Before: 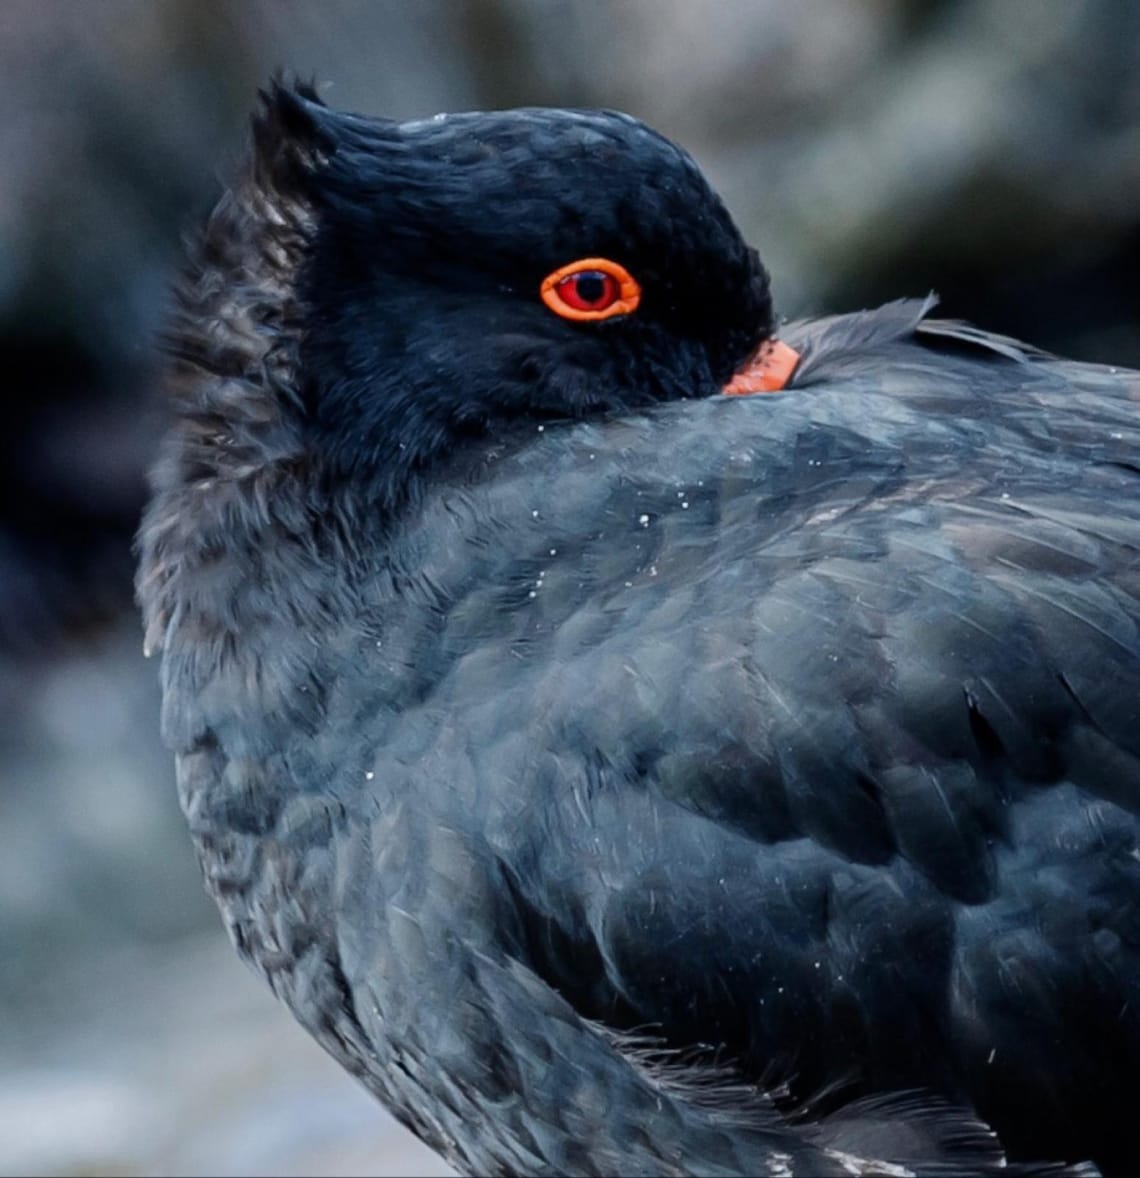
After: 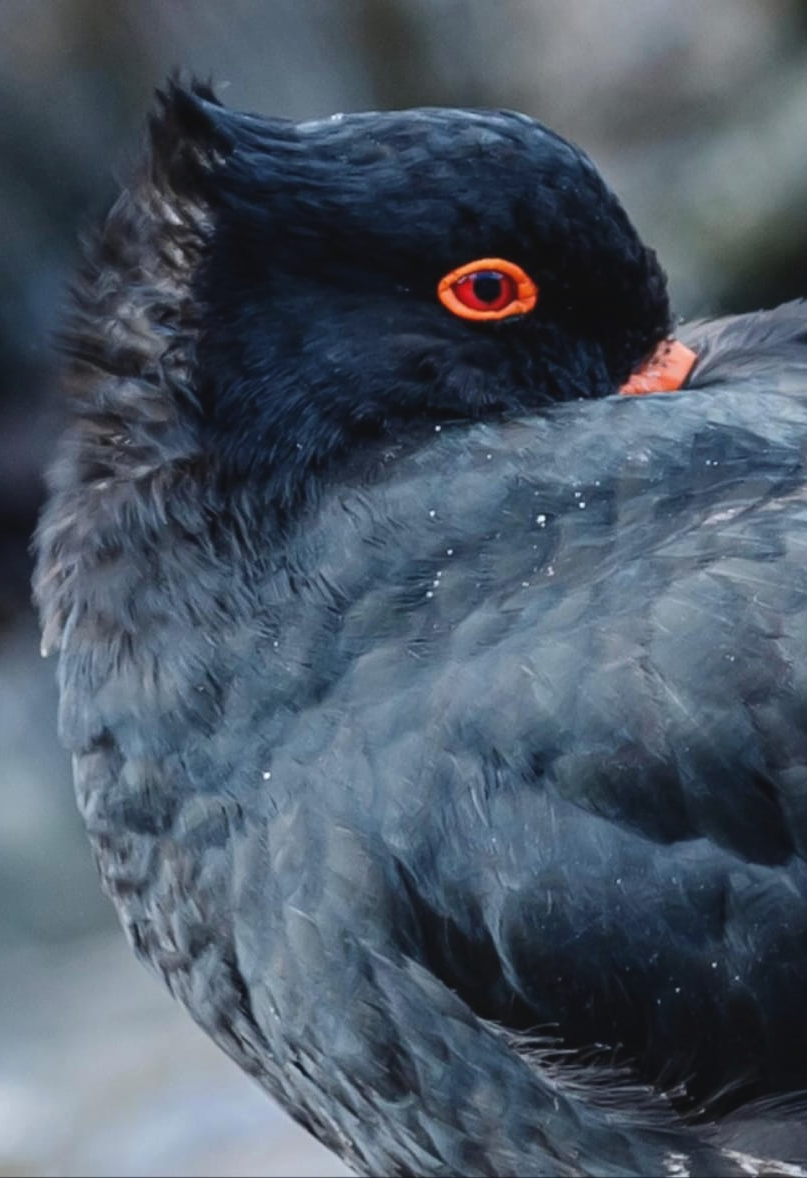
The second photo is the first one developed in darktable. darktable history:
exposure: black level correction -0.005, exposure 0.054 EV, compensate highlight preservation false
crop and rotate: left 9.061%, right 20.142%
